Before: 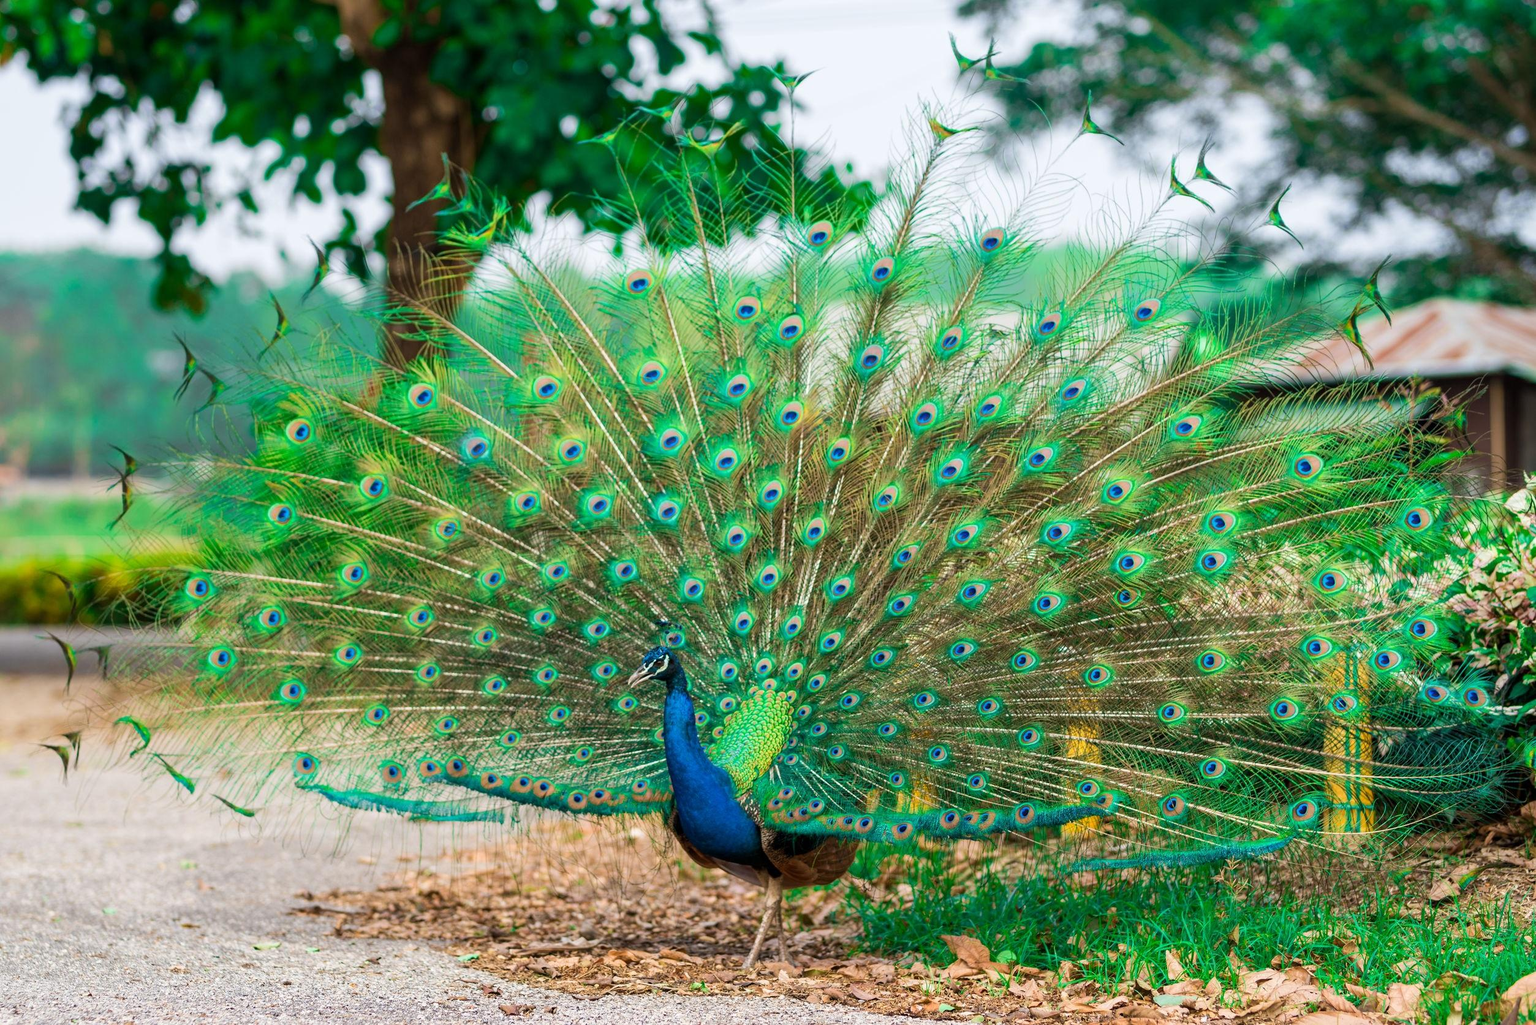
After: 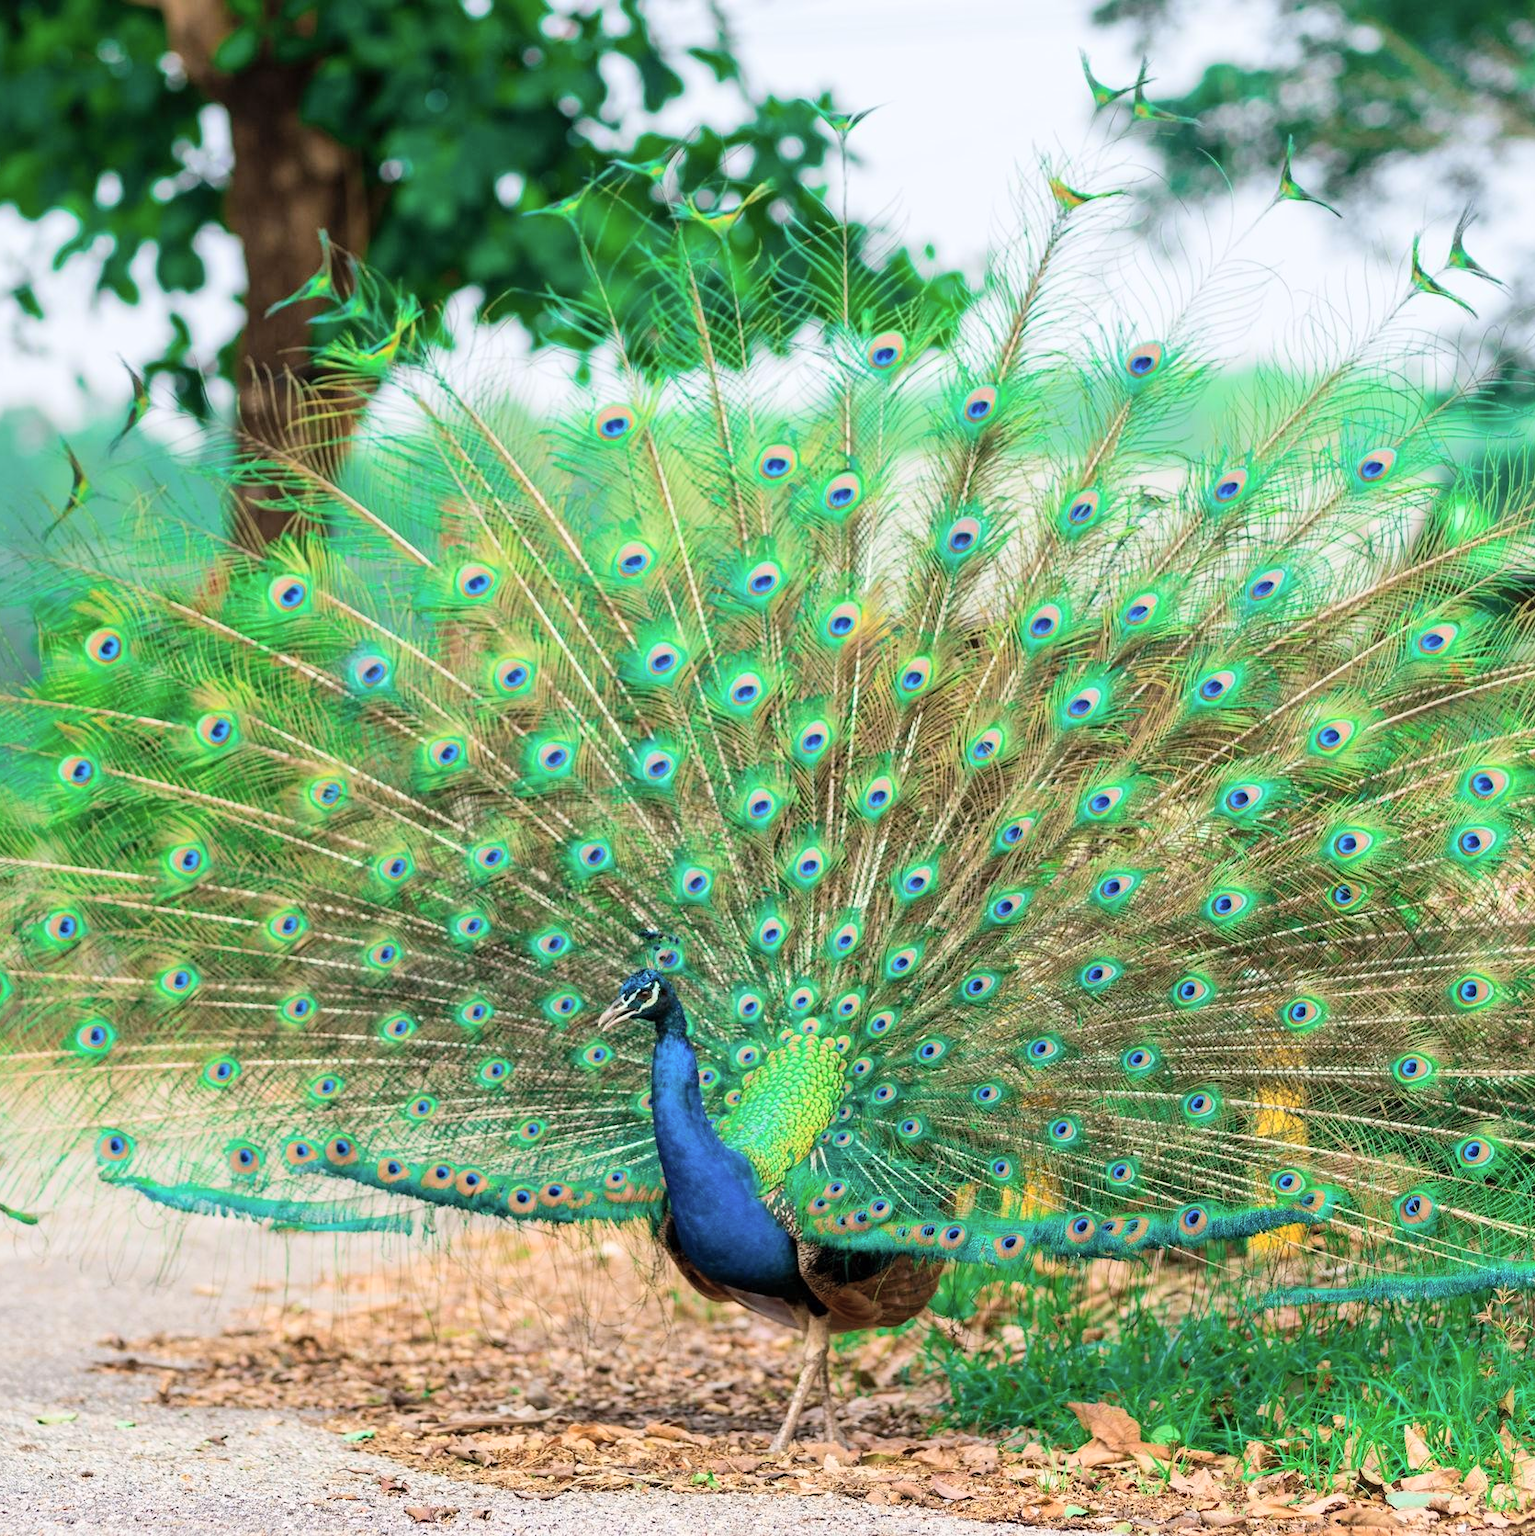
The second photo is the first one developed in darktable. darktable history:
crop and rotate: left 14.942%, right 18.388%
tone curve: curves: ch0 [(0, 0) (0.003, 0.004) (0.011, 0.015) (0.025, 0.033) (0.044, 0.058) (0.069, 0.091) (0.1, 0.131) (0.136, 0.179) (0.177, 0.233) (0.224, 0.296) (0.277, 0.364) (0.335, 0.434) (0.399, 0.511) (0.468, 0.584) (0.543, 0.656) (0.623, 0.729) (0.709, 0.799) (0.801, 0.874) (0.898, 0.936) (1, 1)], color space Lab, independent channels, preserve colors none
